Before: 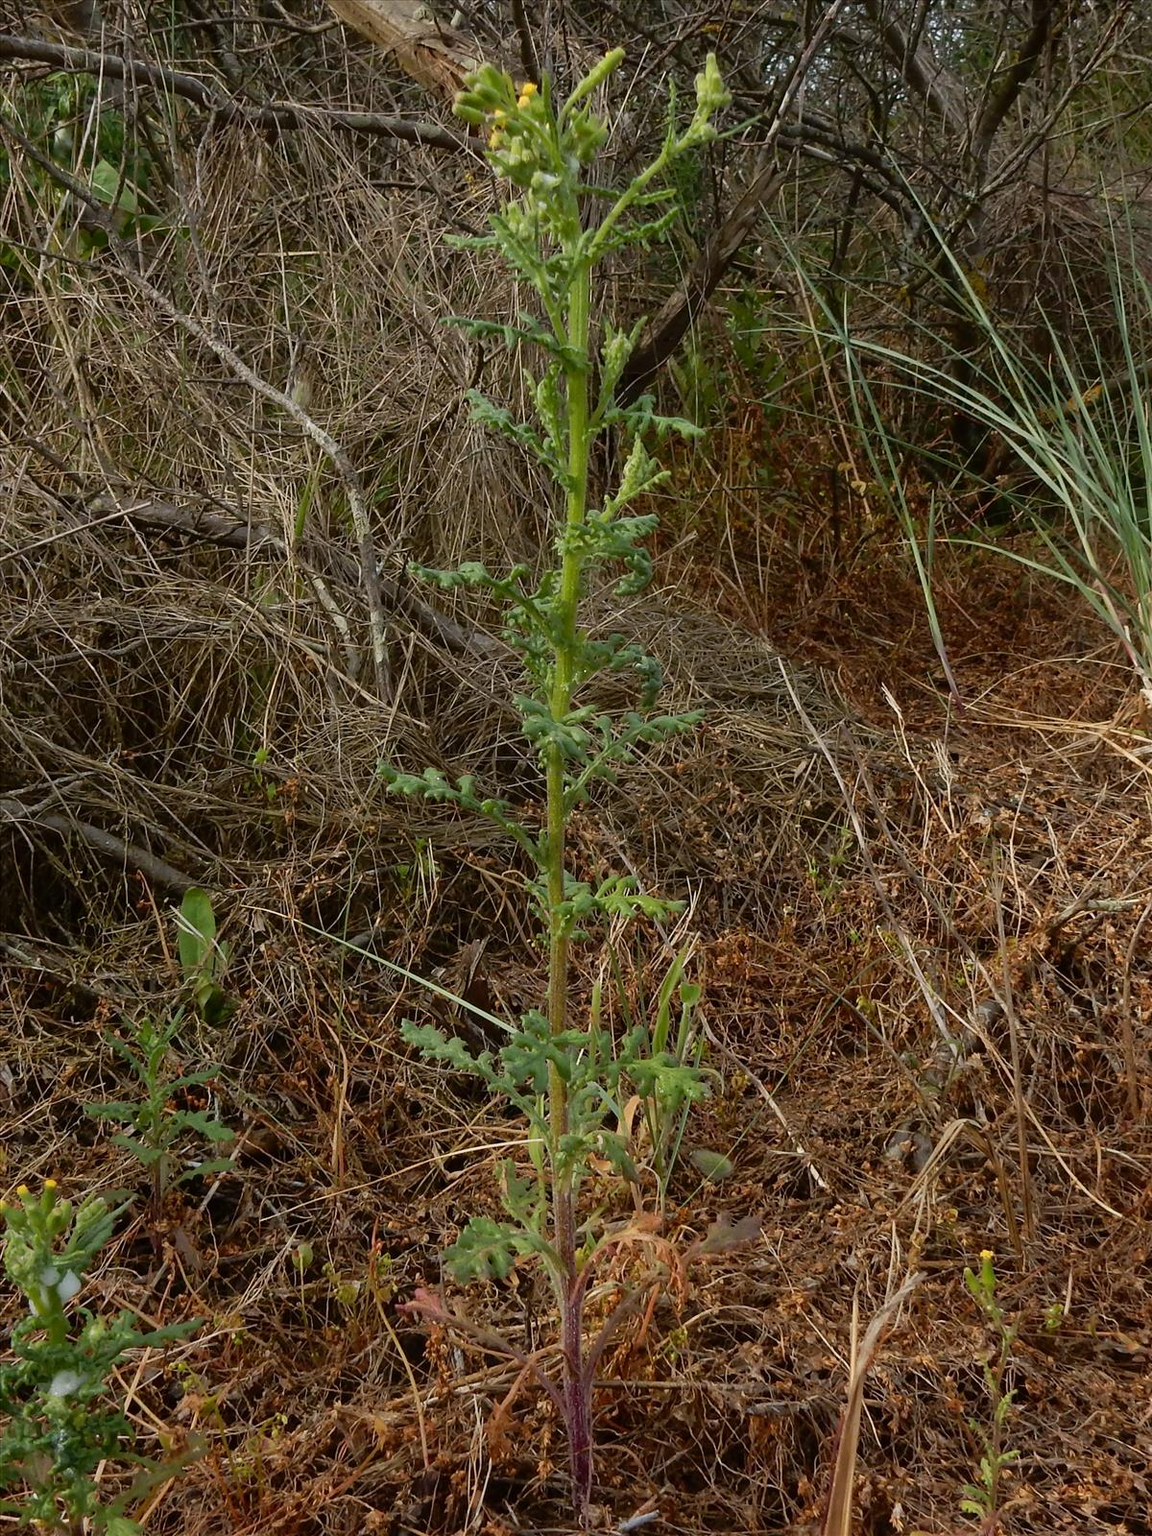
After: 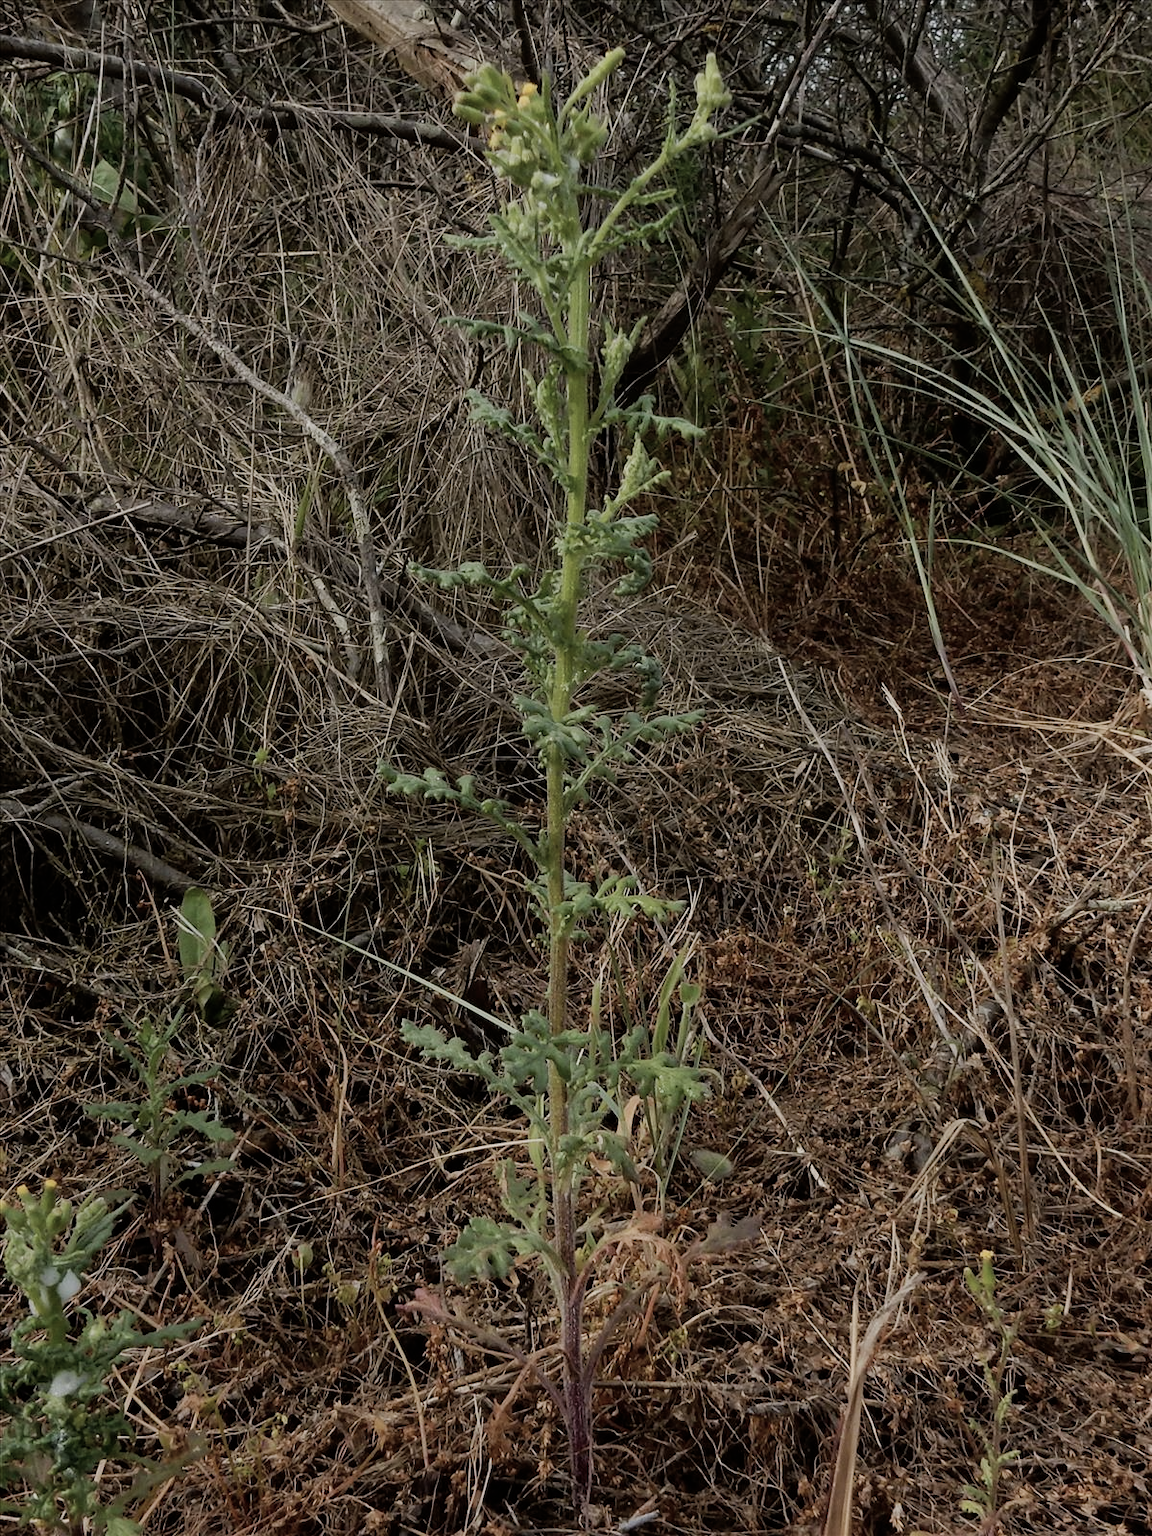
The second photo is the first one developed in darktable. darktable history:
contrast brightness saturation: contrast 0.1, saturation -0.36
filmic rgb: black relative exposure -7.65 EV, white relative exposure 4.56 EV, hardness 3.61
